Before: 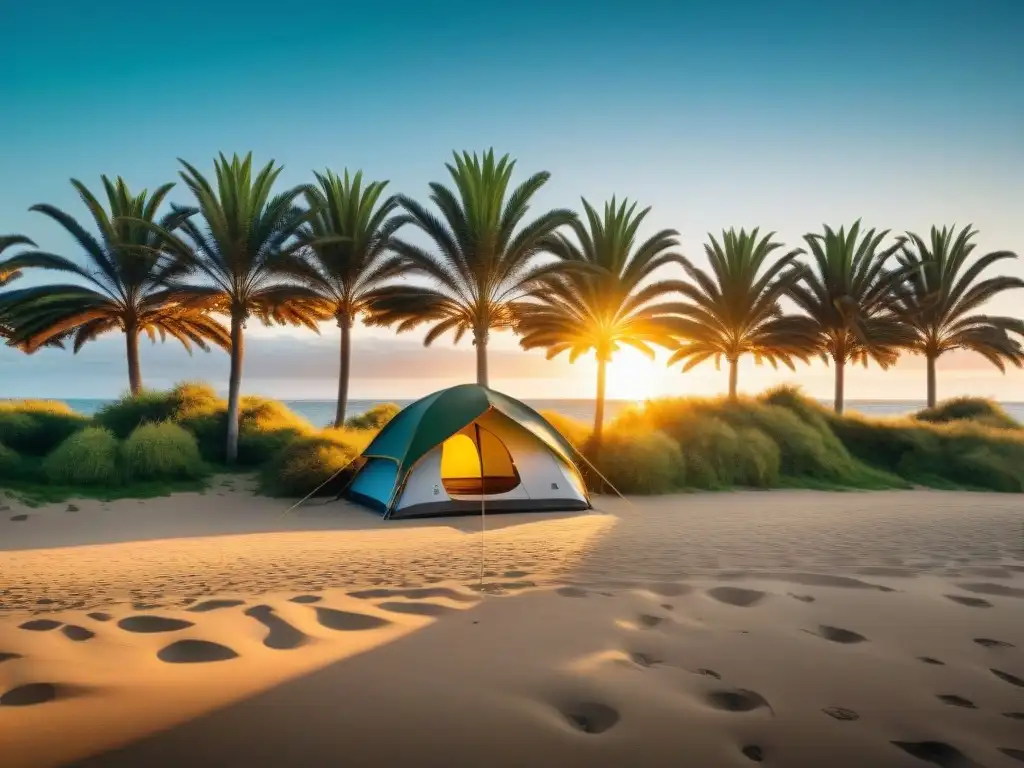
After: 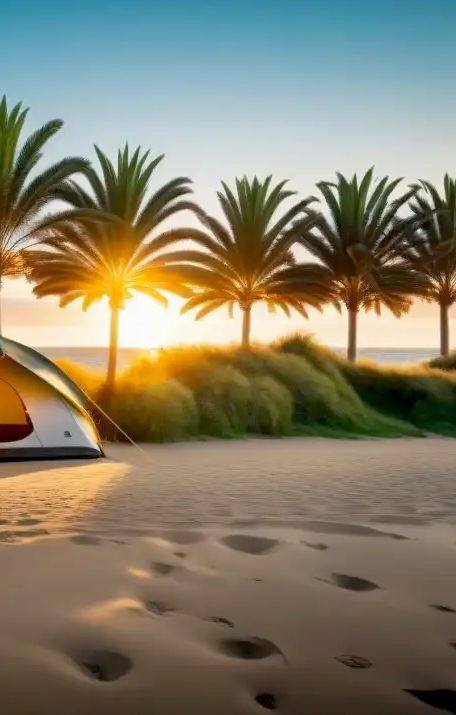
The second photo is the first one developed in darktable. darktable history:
crop: left 47.567%, top 6.883%, right 7.901%
exposure: black level correction 0.009, compensate exposure bias true, compensate highlight preservation false
